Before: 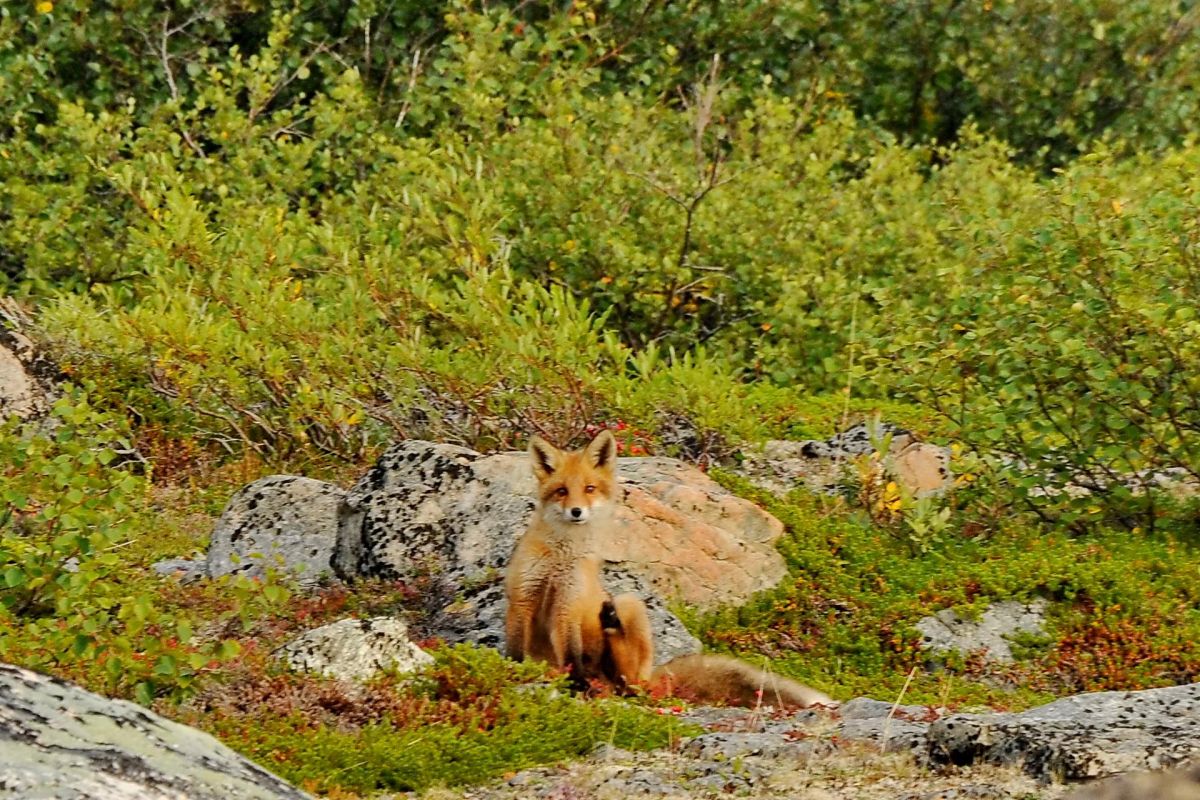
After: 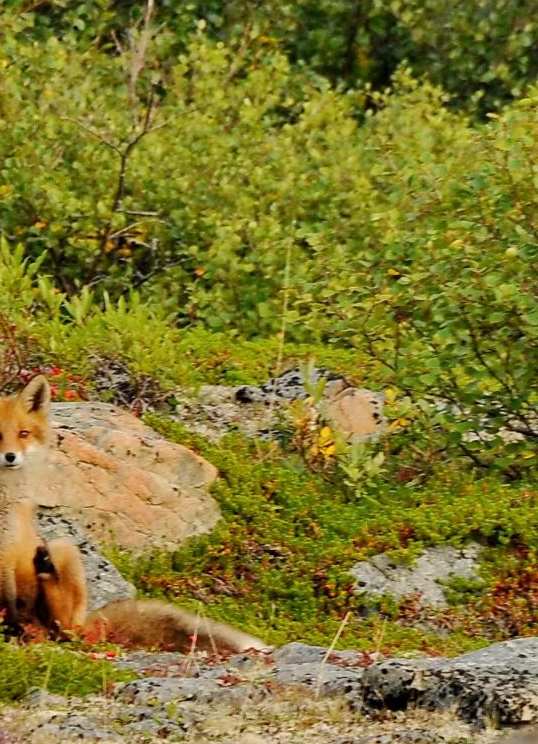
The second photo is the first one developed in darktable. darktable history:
crop: left 47.248%, top 6.895%, right 7.911%
